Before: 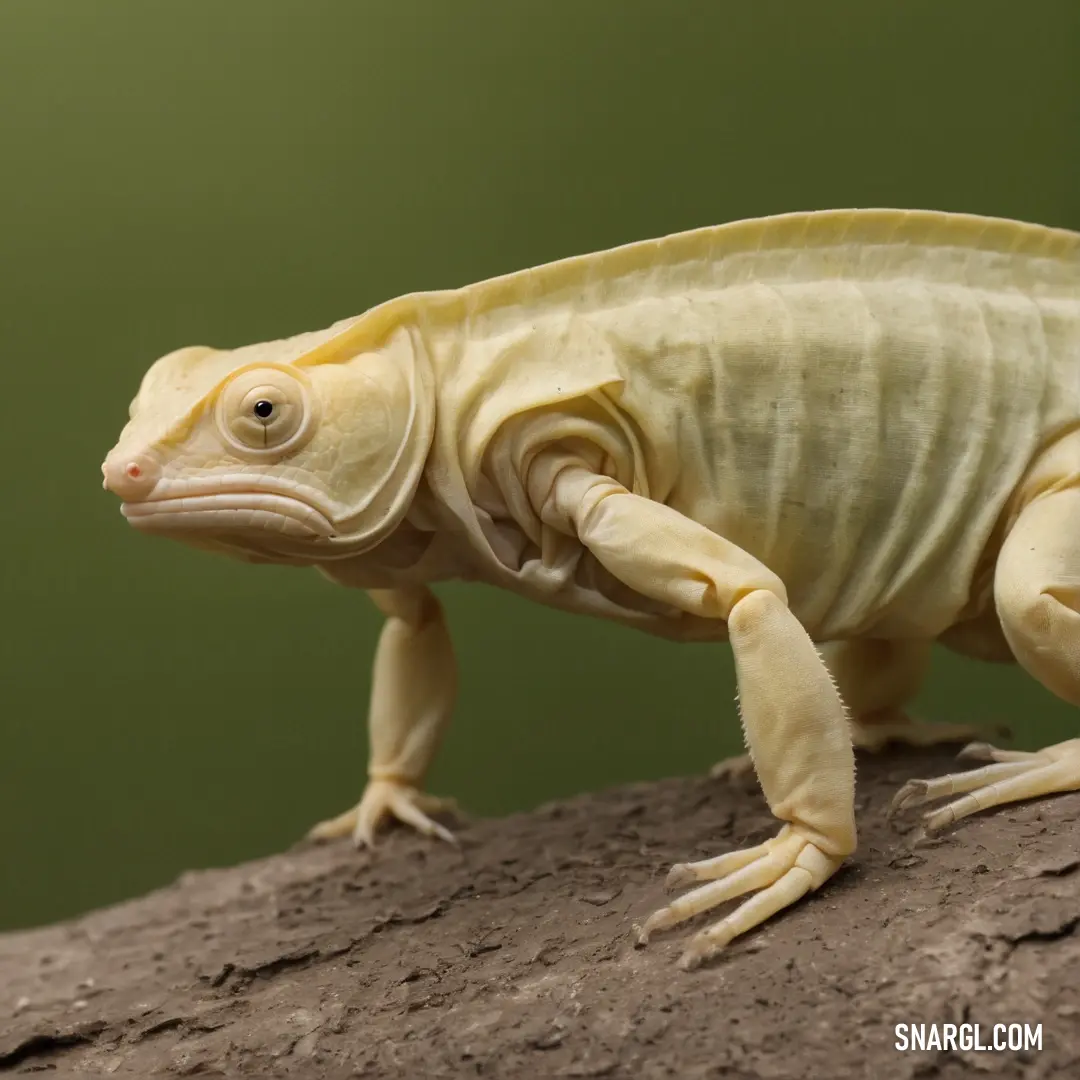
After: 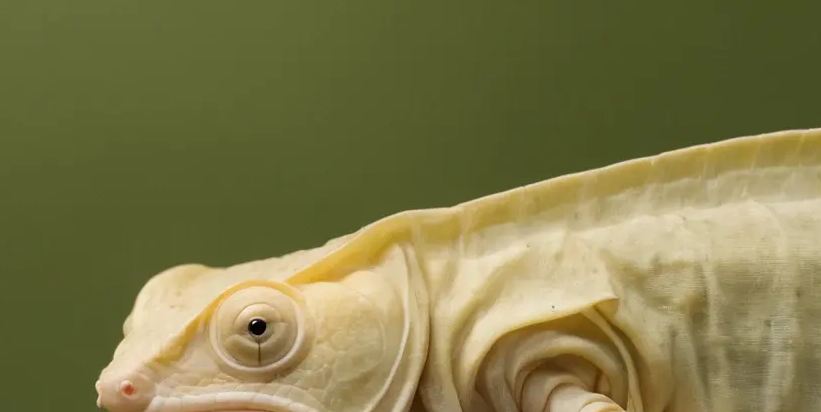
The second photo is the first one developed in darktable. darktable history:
crop: left 0.572%, top 7.643%, right 23.351%, bottom 54.142%
